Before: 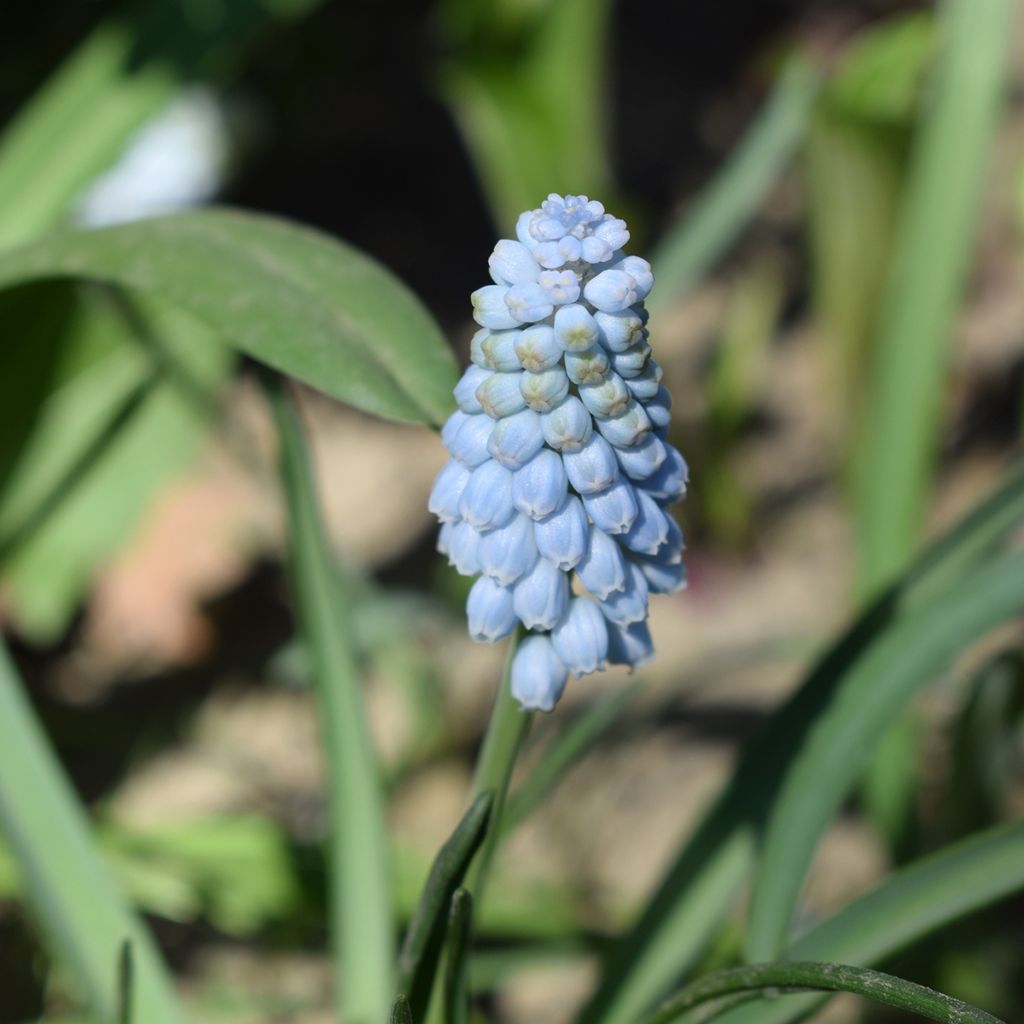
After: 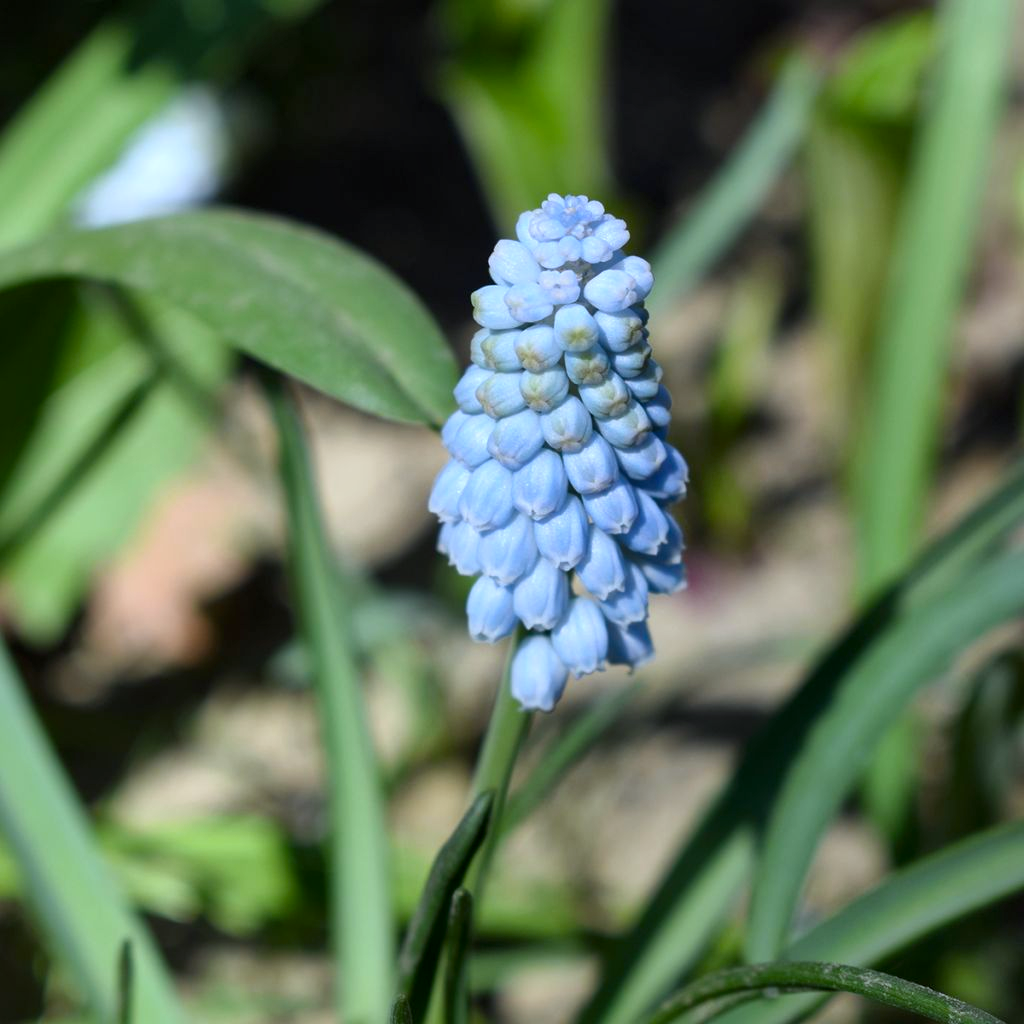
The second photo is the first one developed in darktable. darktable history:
white balance: red 0.954, blue 1.079
shadows and highlights: radius 337.17, shadows 29.01, soften with gaussian
local contrast: mode bilateral grid, contrast 20, coarseness 50, detail 140%, midtone range 0.2
color balance rgb: linear chroma grading › global chroma 6.48%, perceptual saturation grading › global saturation 12.96%, global vibrance 6.02%
